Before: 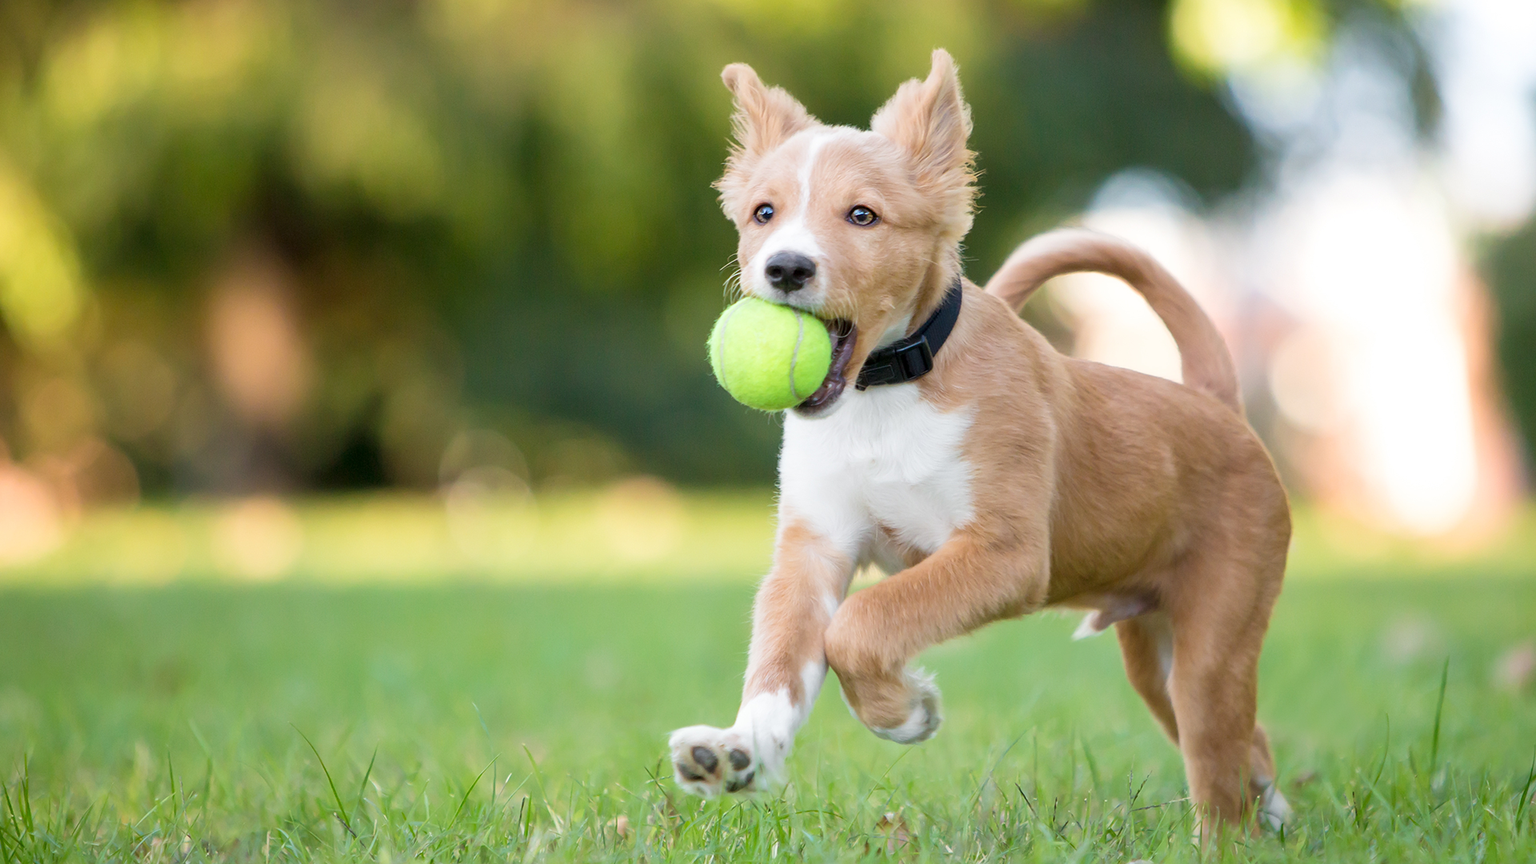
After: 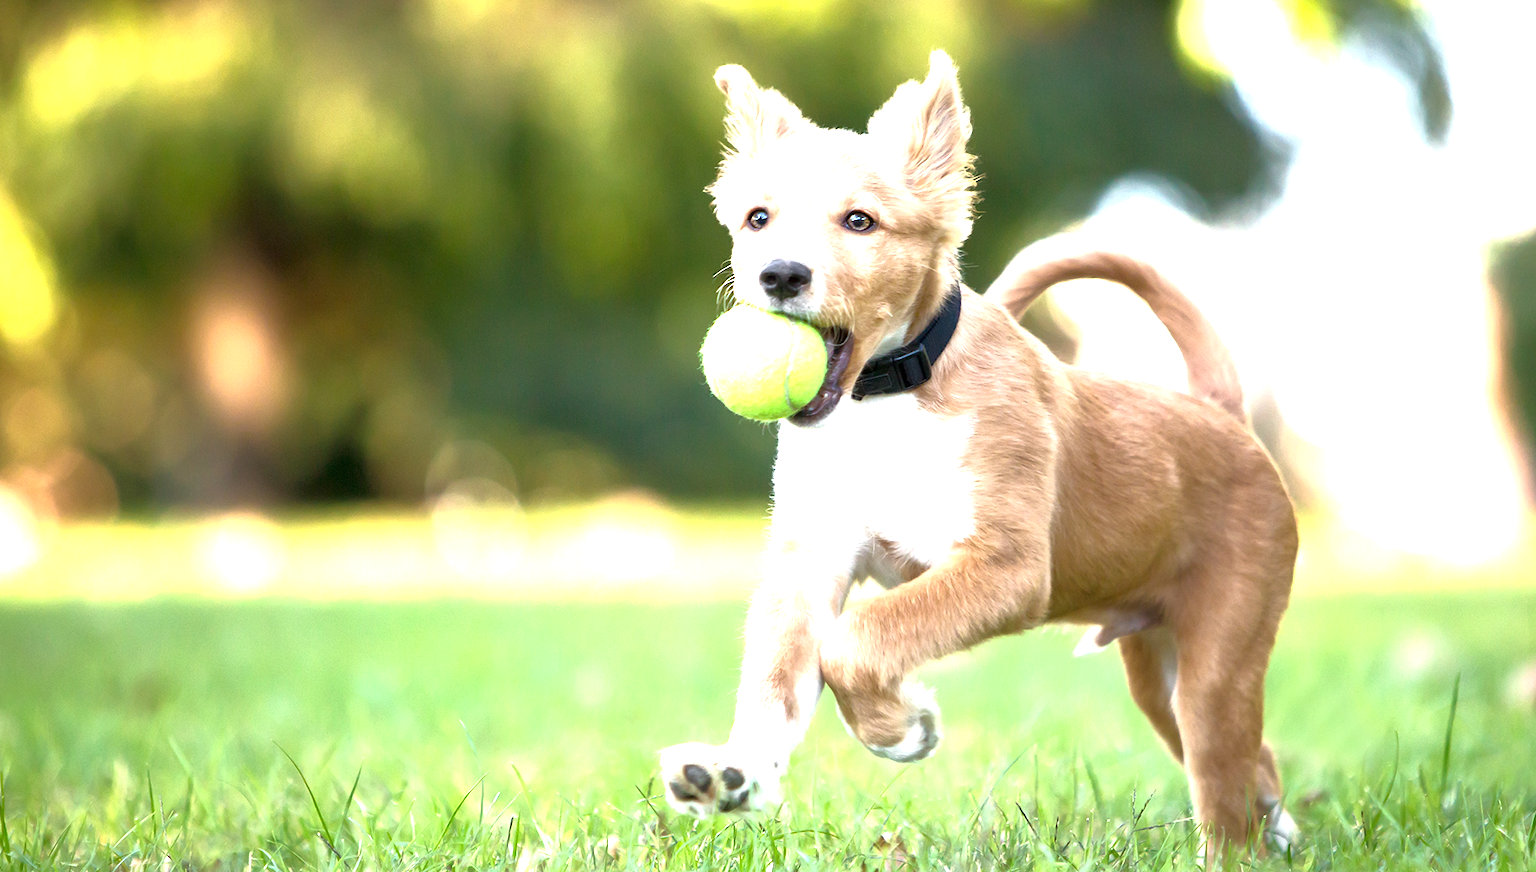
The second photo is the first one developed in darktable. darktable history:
crop and rotate: left 1.589%, right 0.758%, bottom 1.371%
base curve: curves: ch0 [(0, 0) (0.595, 0.418) (1, 1)]
exposure: black level correction 0, exposure 1.2 EV, compensate highlight preservation false
